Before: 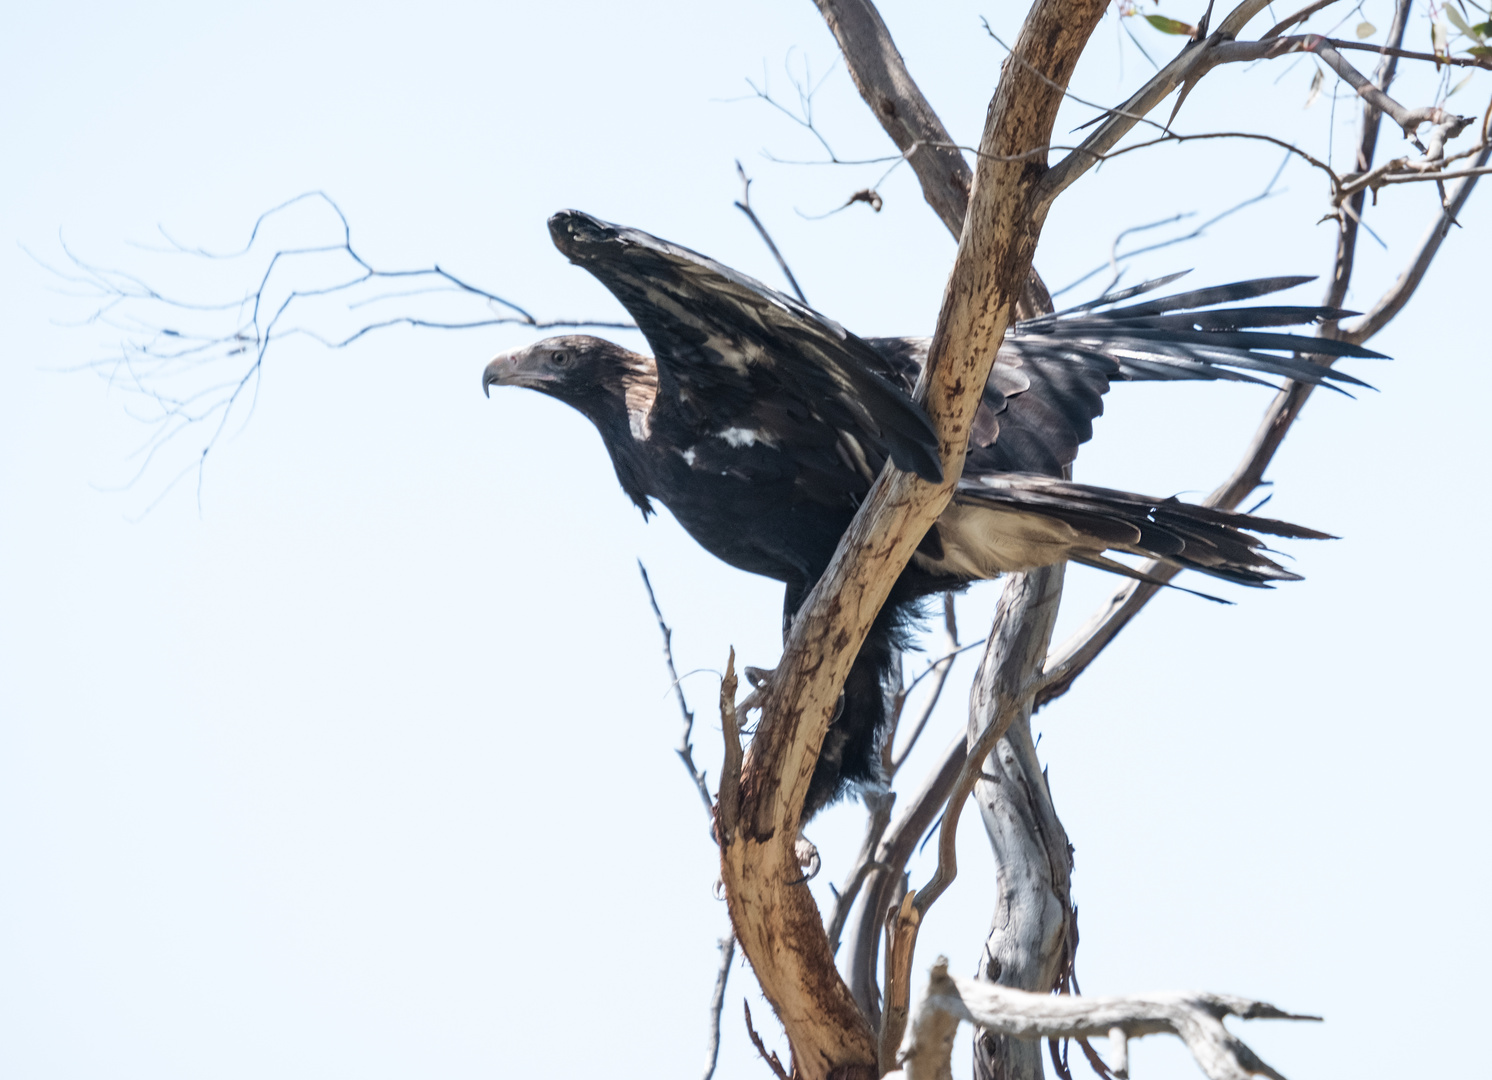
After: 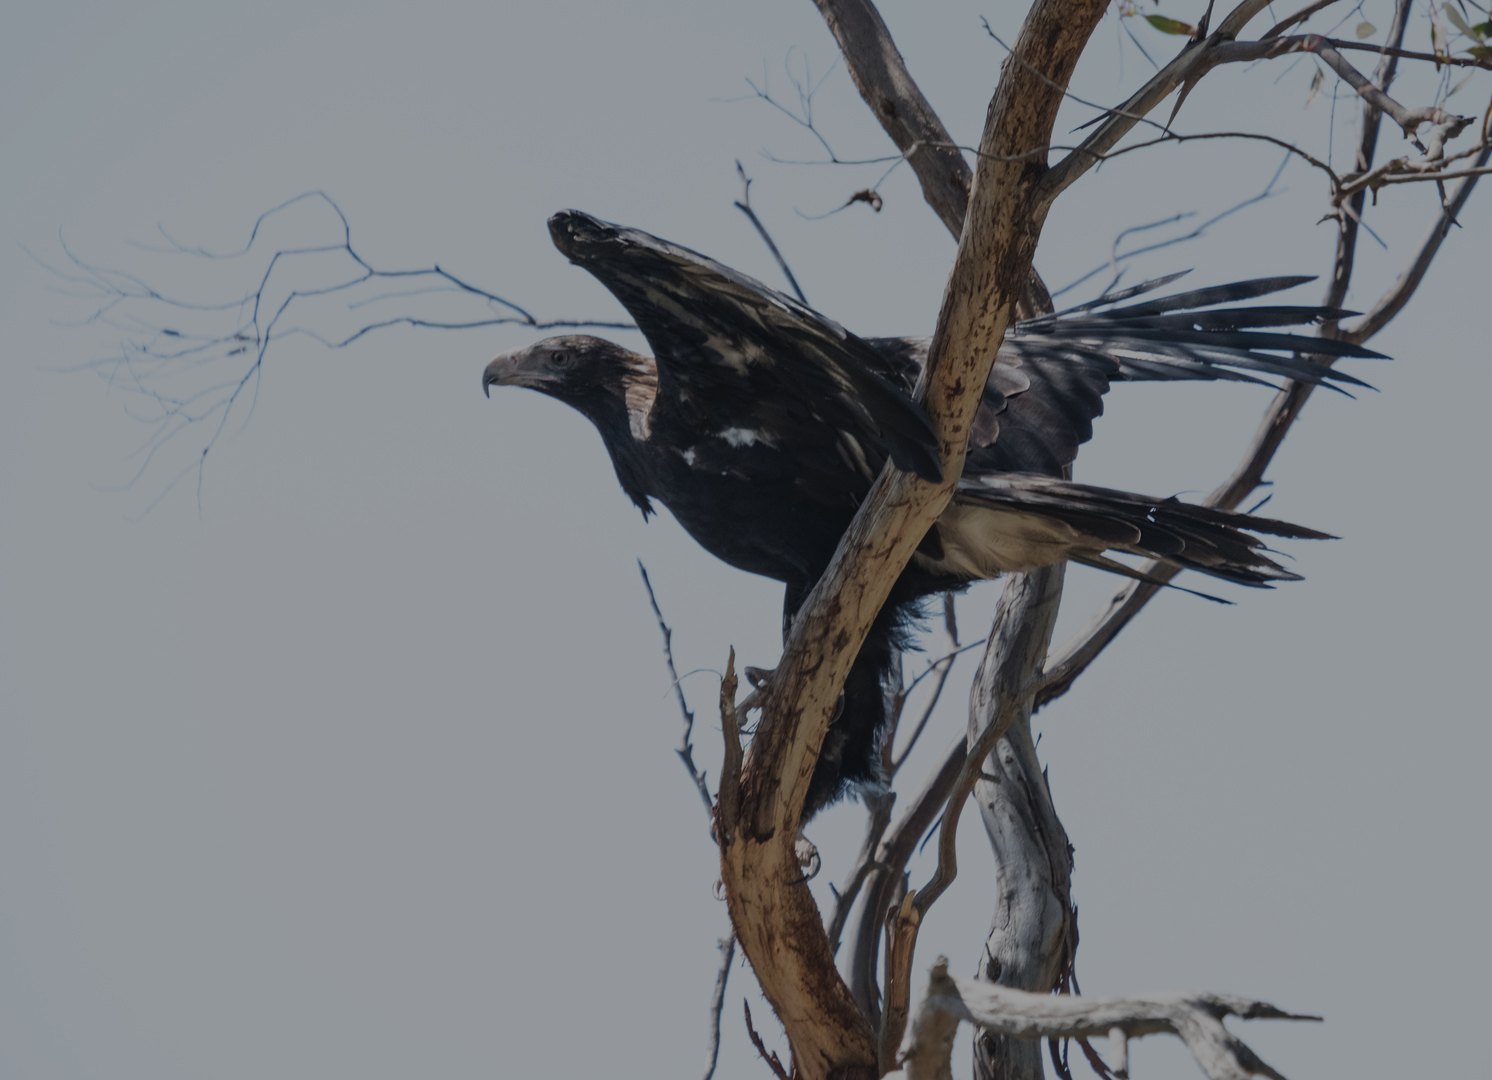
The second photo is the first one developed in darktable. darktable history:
exposure: black level correction -0.009, exposure 0.068 EV, compensate exposure bias true, compensate highlight preservation false
